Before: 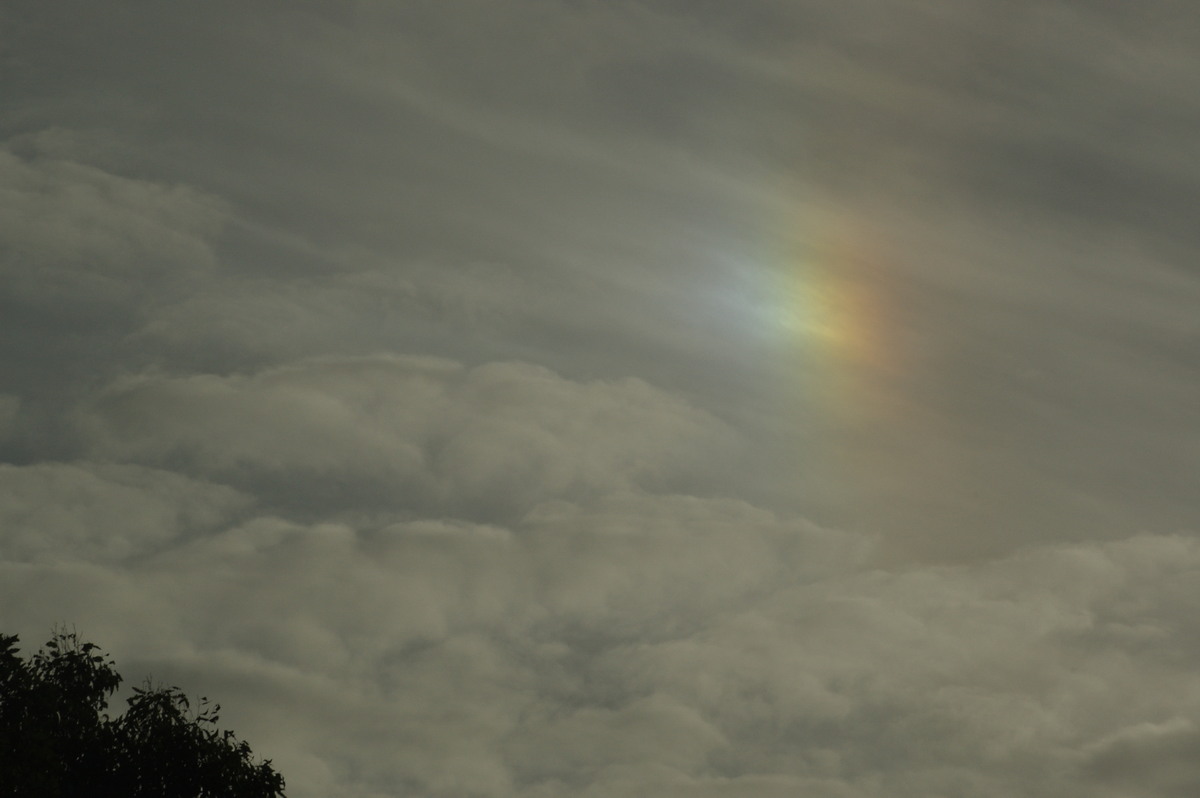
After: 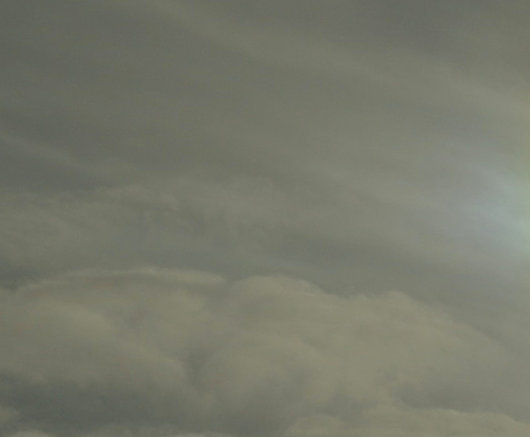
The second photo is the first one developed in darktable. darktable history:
contrast brightness saturation: contrast -0.092, brightness 0.044, saturation 0.079
sharpen: on, module defaults
filmic rgb: middle gray luminance 9.31%, black relative exposure -10.58 EV, white relative exposure 3.44 EV, target black luminance 0%, hardness 5.98, latitude 59.47%, contrast 1.086, highlights saturation mix 5.45%, shadows ↔ highlights balance 29.41%, color science v6 (2022)
crop: left 19.908%, top 10.887%, right 35.878%, bottom 34.251%
